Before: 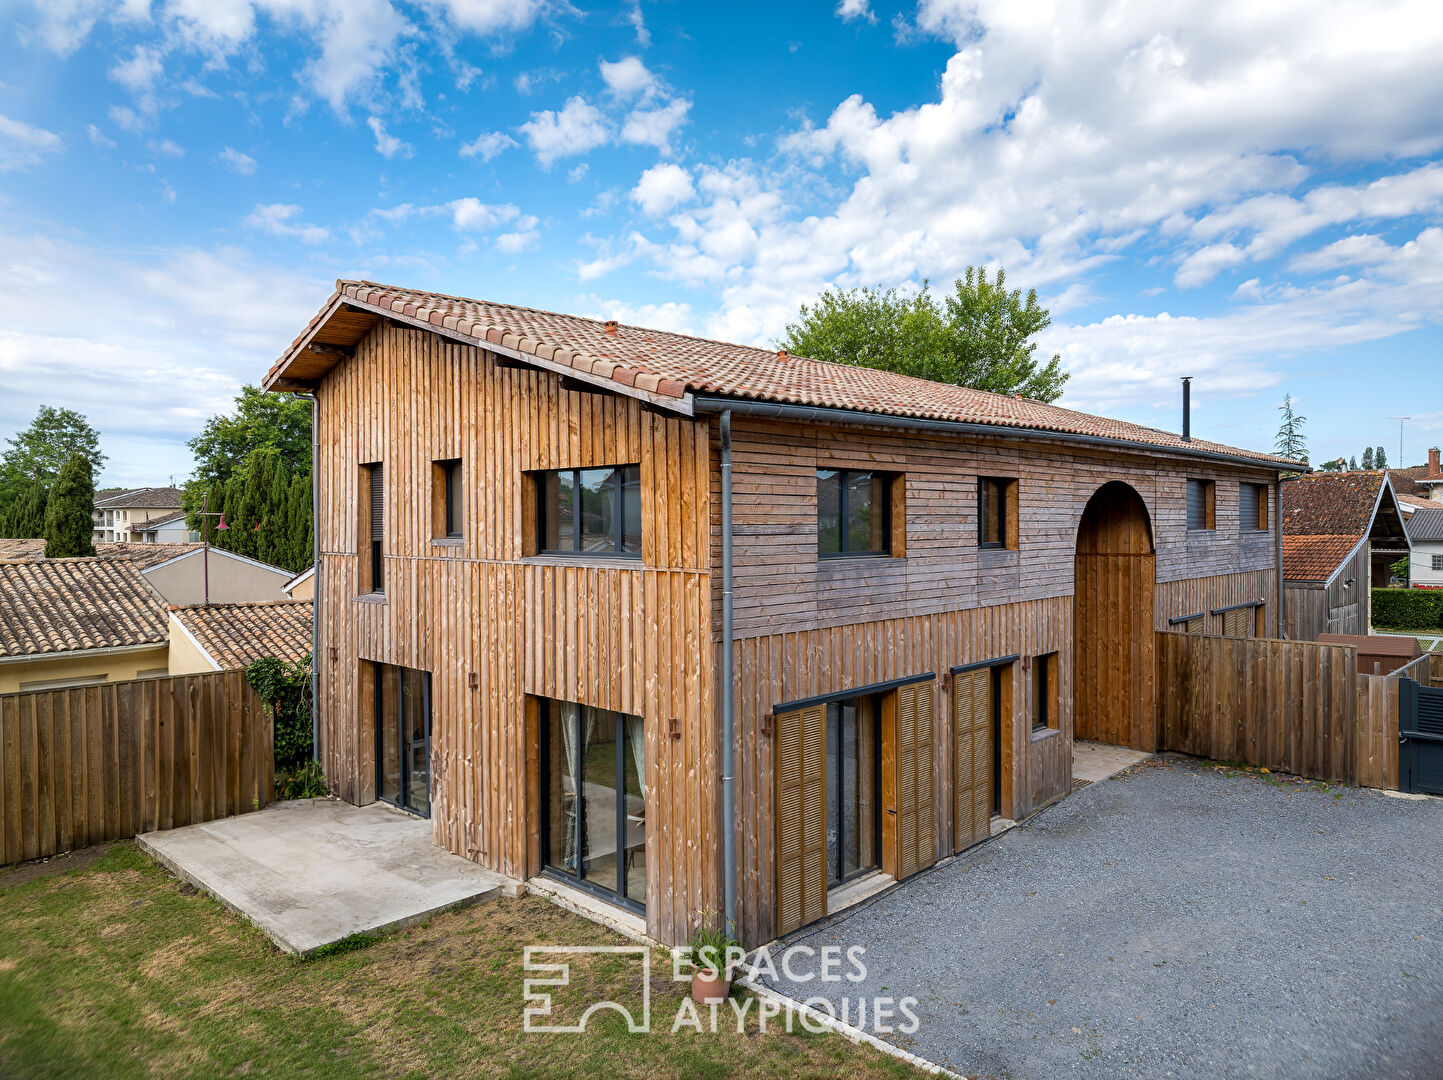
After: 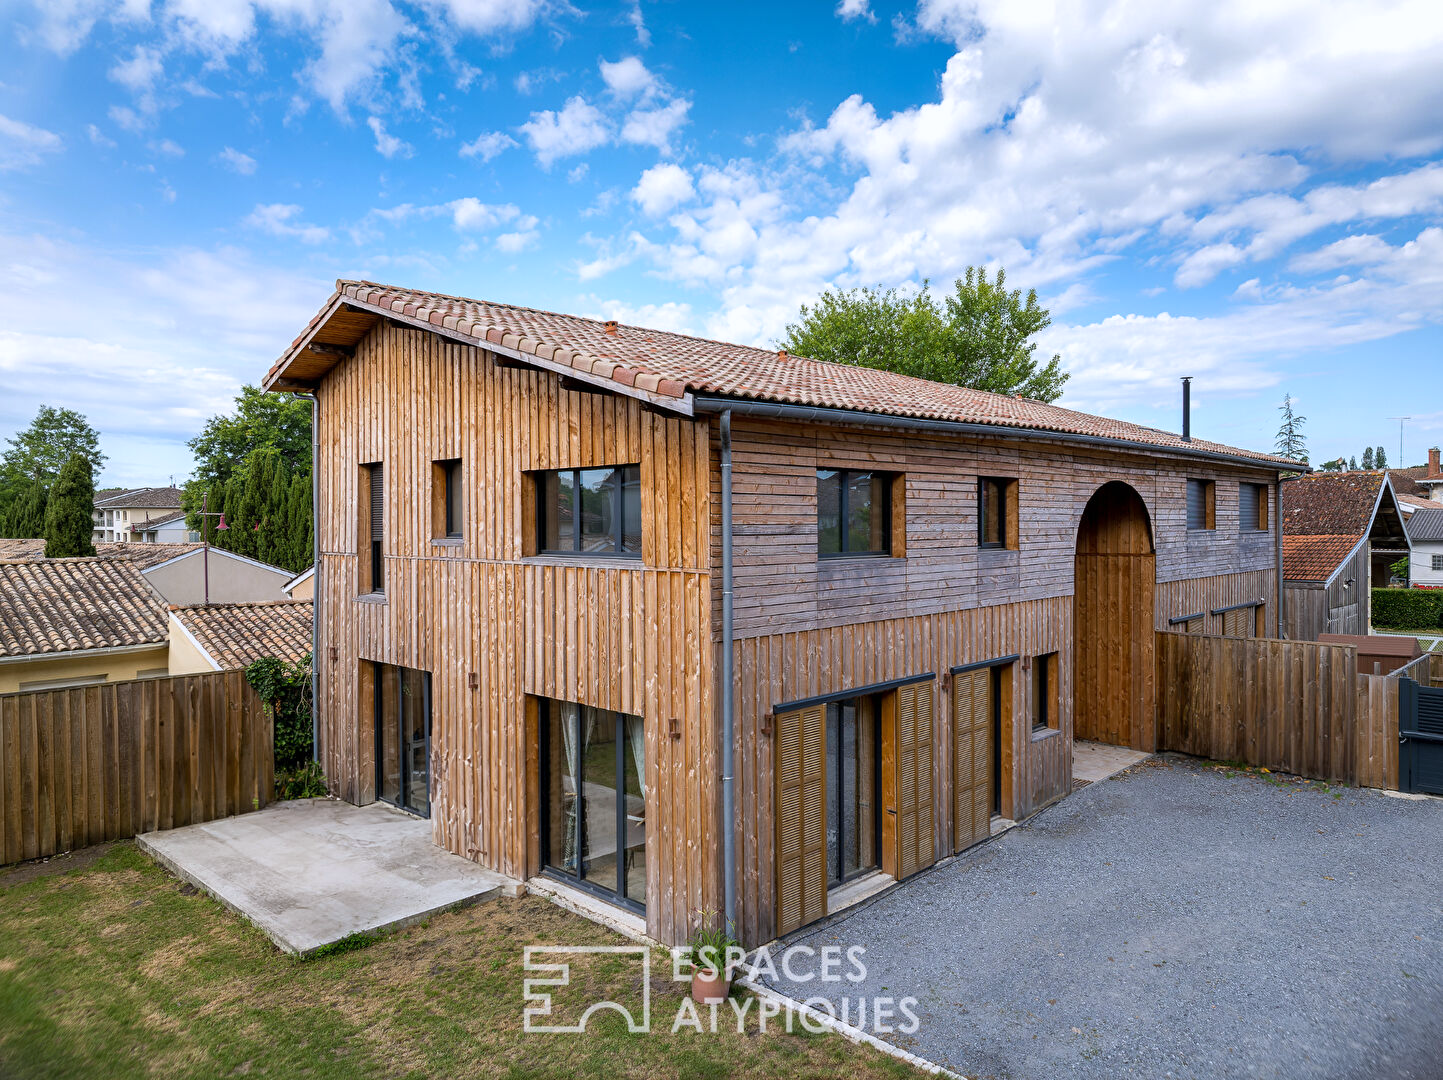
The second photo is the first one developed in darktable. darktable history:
exposure: exposure -0.021 EV, compensate highlight preservation false
white balance: red 0.984, blue 1.059
